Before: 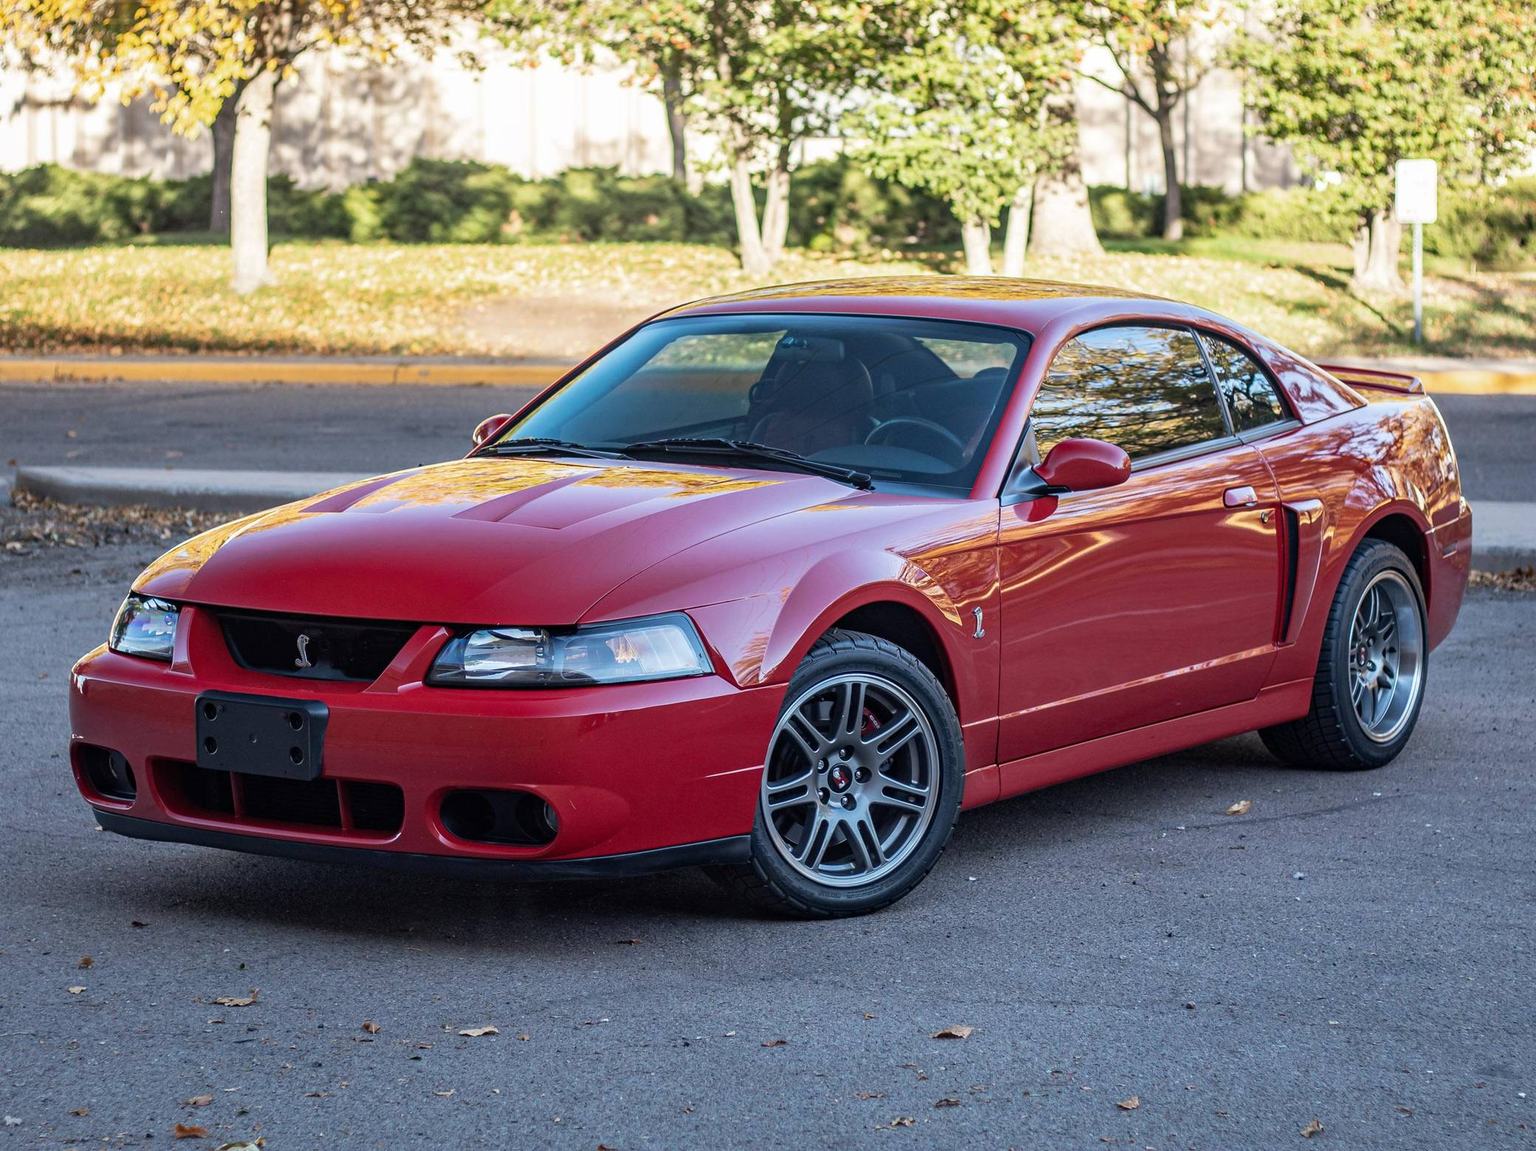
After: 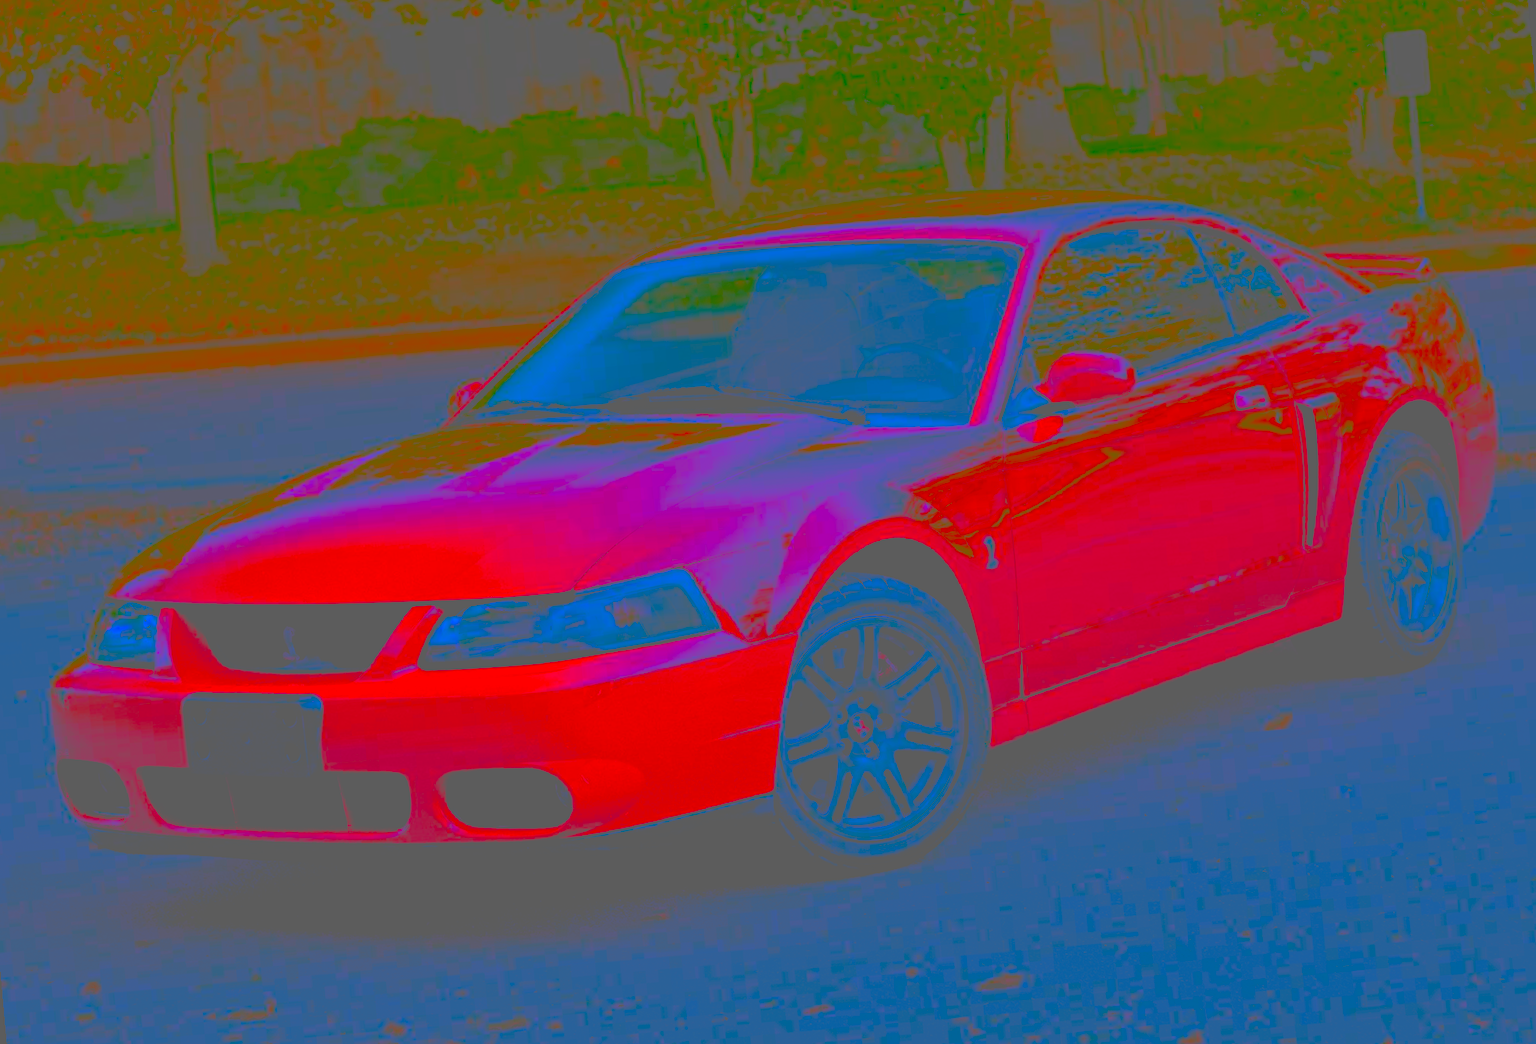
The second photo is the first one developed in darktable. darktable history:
rotate and perspective: rotation -5°, crop left 0.05, crop right 0.952, crop top 0.11, crop bottom 0.89
tone equalizer: -8 EV -0.75 EV, -7 EV -0.7 EV, -6 EV -0.6 EV, -5 EV -0.4 EV, -3 EV 0.4 EV, -2 EV 0.6 EV, -1 EV 0.7 EV, +0 EV 0.75 EV, edges refinement/feathering 500, mask exposure compensation -1.57 EV, preserve details no
contrast brightness saturation: contrast -0.99, brightness -0.17, saturation 0.75
filmic rgb: black relative exposure -7.75 EV, white relative exposure 4.4 EV, threshold 3 EV, target black luminance 0%, hardness 3.76, latitude 50.51%, contrast 1.074, highlights saturation mix 10%, shadows ↔ highlights balance -0.22%, color science v4 (2020), enable highlight reconstruction true
